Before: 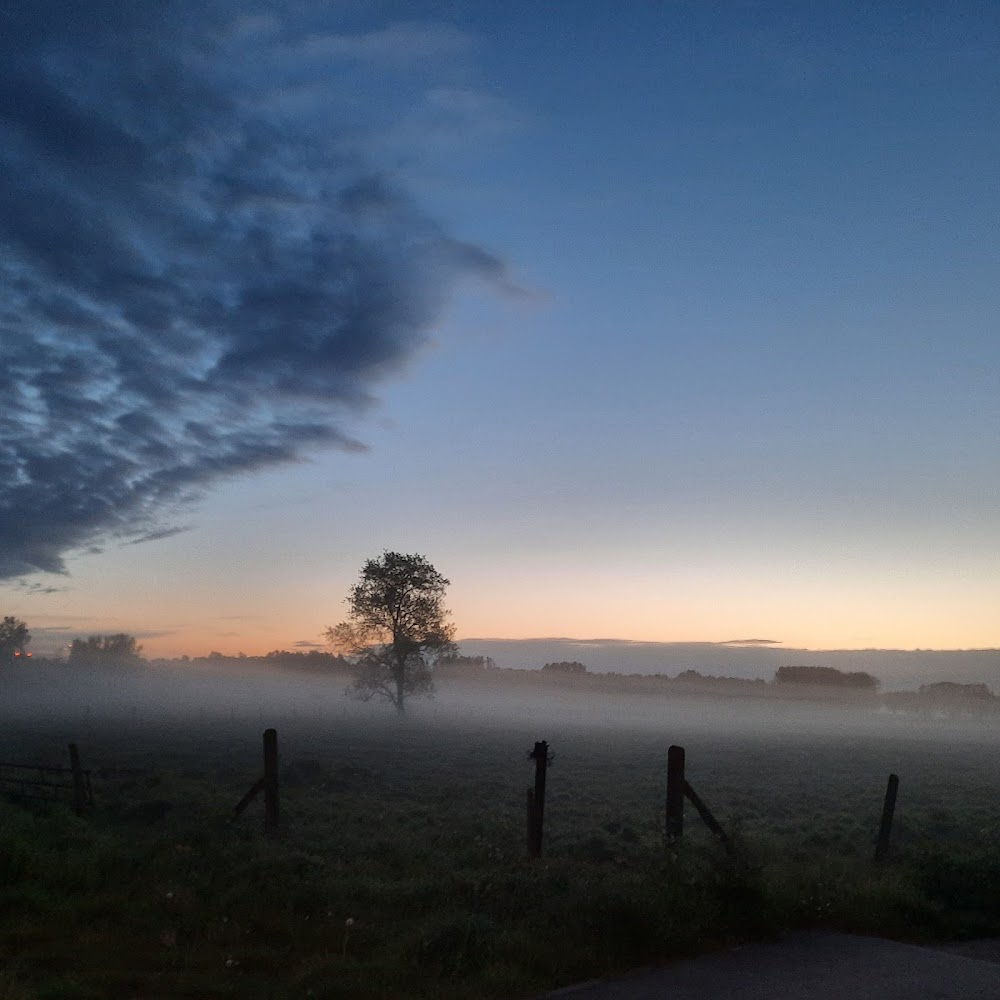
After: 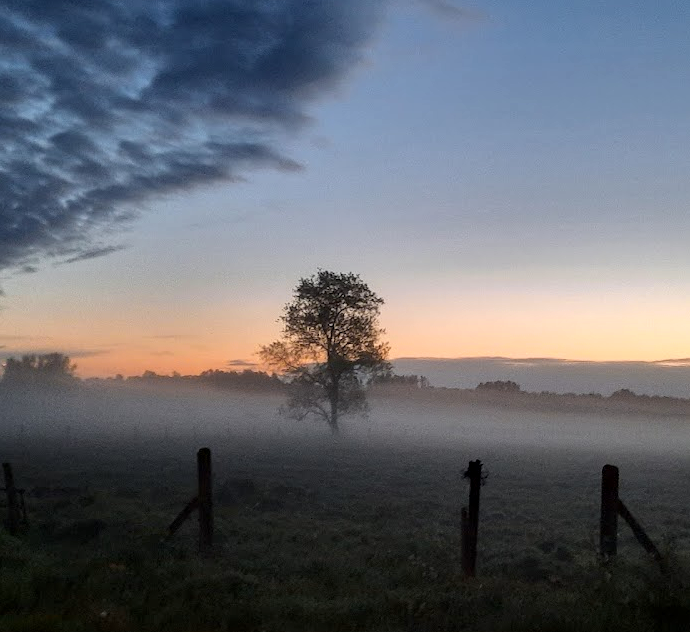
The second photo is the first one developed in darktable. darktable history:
crop: left 6.638%, top 28.168%, right 24.336%, bottom 8.625%
local contrast: detail 130%
color zones: curves: ch0 [(0.224, 0.526) (0.75, 0.5)]; ch1 [(0.055, 0.526) (0.224, 0.761) (0.377, 0.526) (0.75, 0.5)]
